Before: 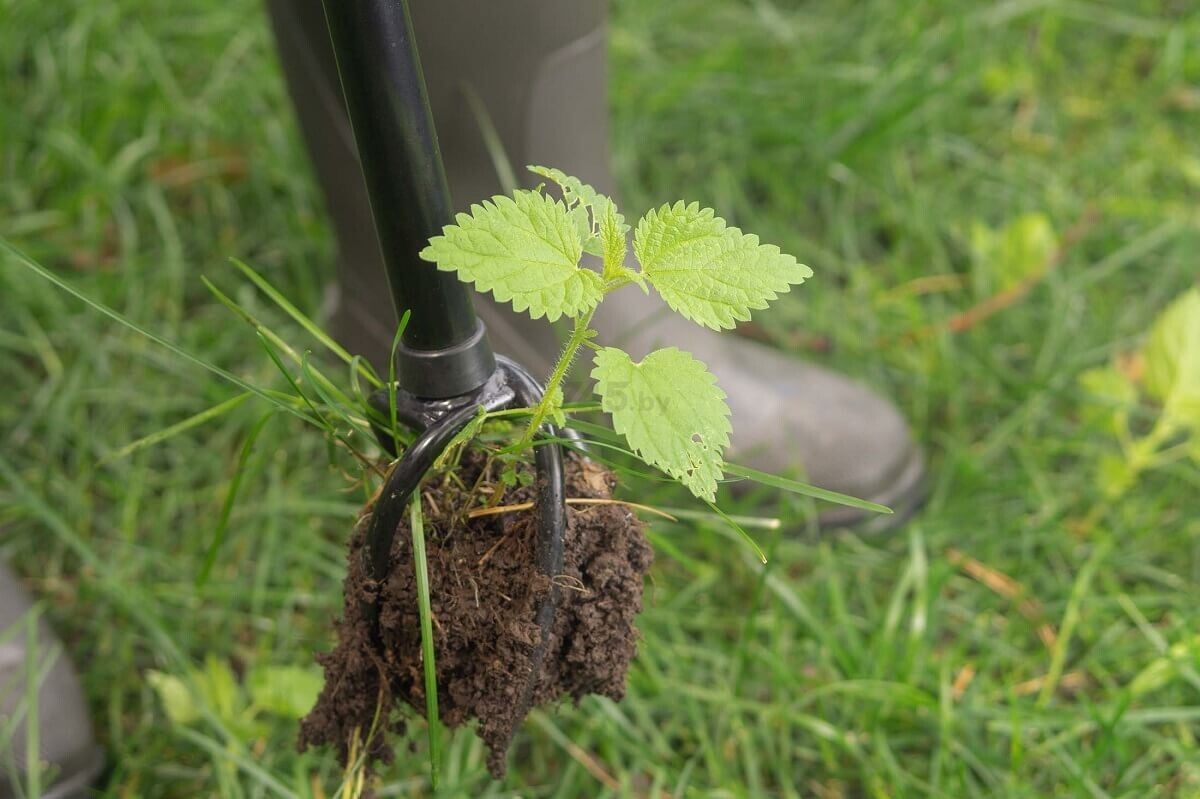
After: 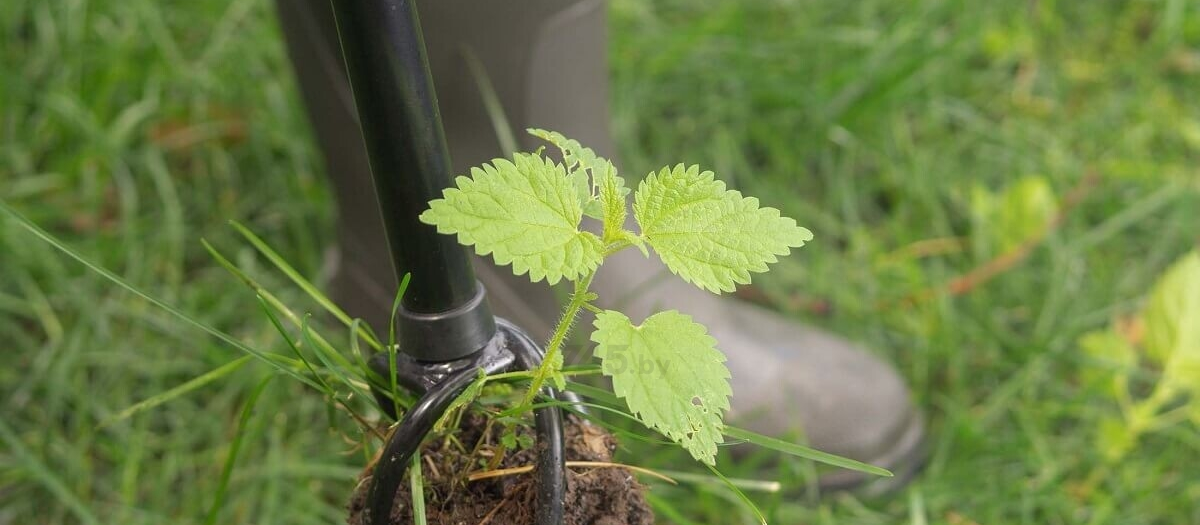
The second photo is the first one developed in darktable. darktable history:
crop and rotate: top 4.748%, bottom 29.517%
